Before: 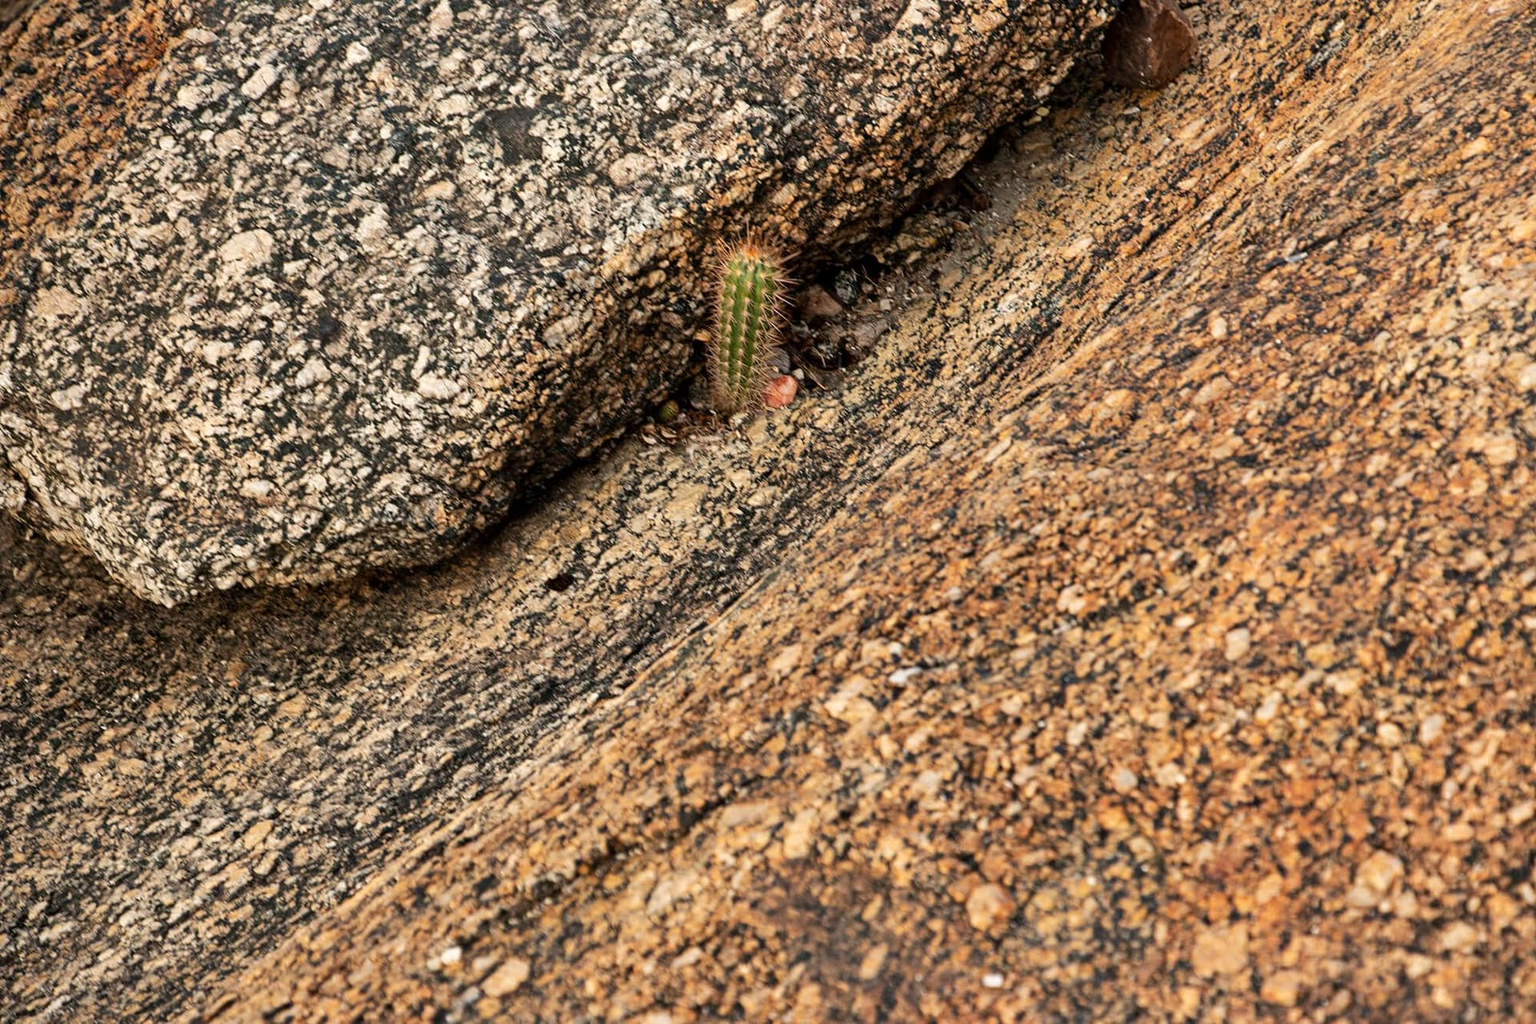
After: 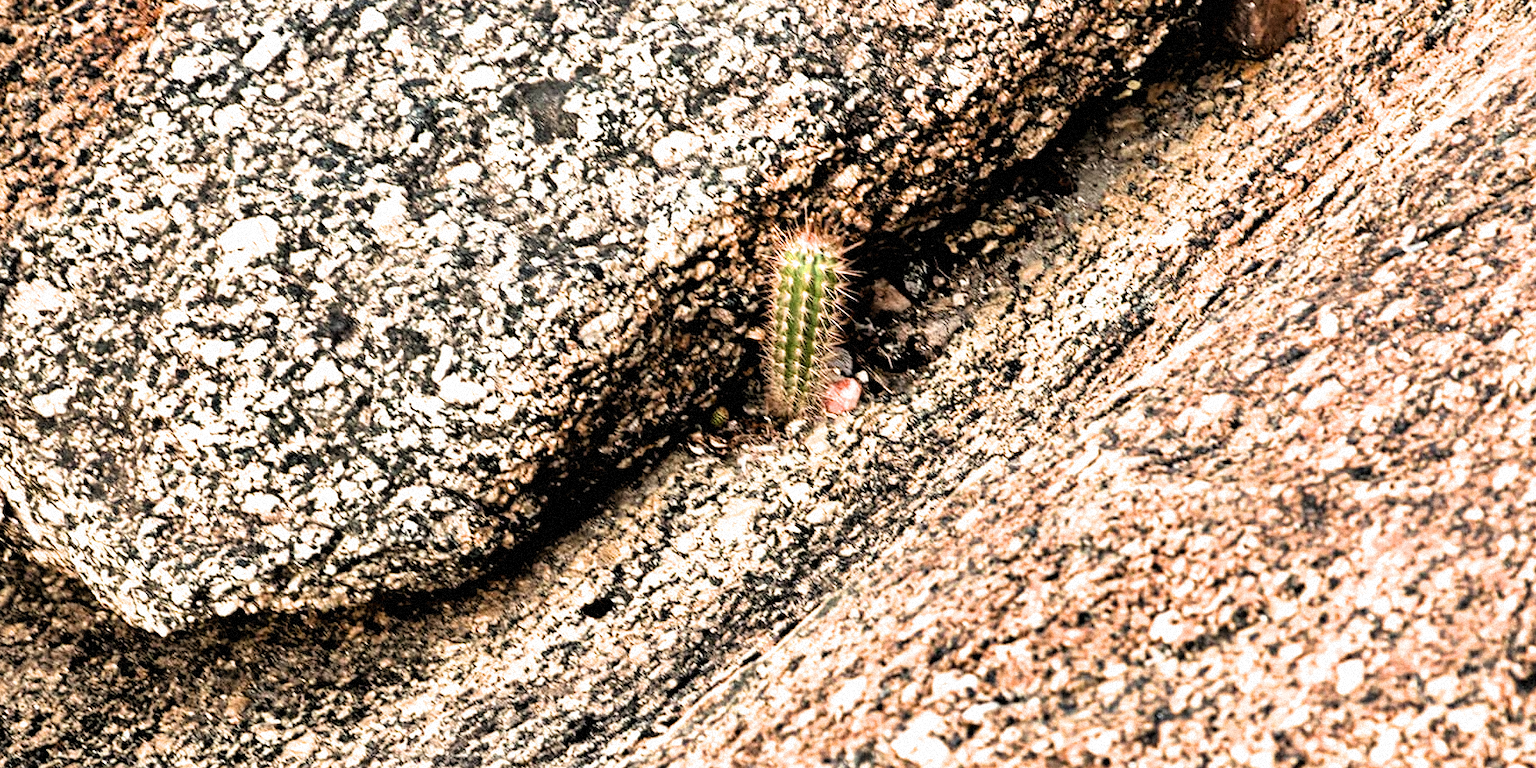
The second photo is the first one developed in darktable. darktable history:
crop: left 1.509%, top 3.452%, right 7.696%, bottom 28.452%
grain: mid-tones bias 0%
exposure: black level correction 0, exposure 1 EV, compensate exposure bias true, compensate highlight preservation false
filmic rgb: black relative exposure -3.64 EV, white relative exposure 2.44 EV, hardness 3.29
